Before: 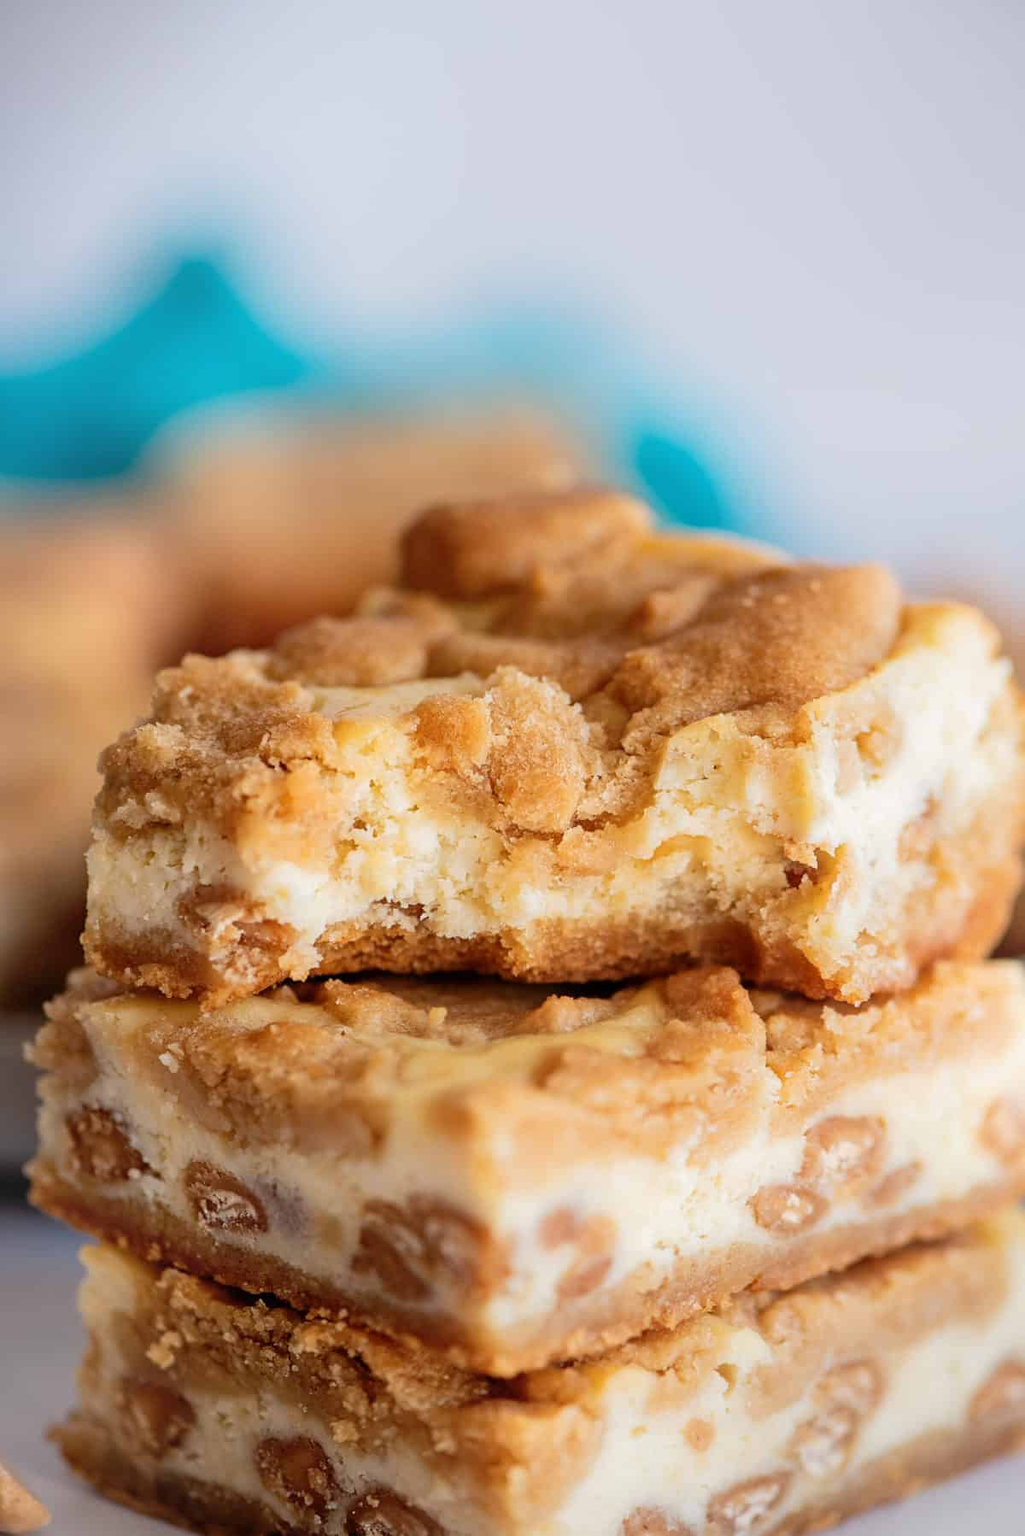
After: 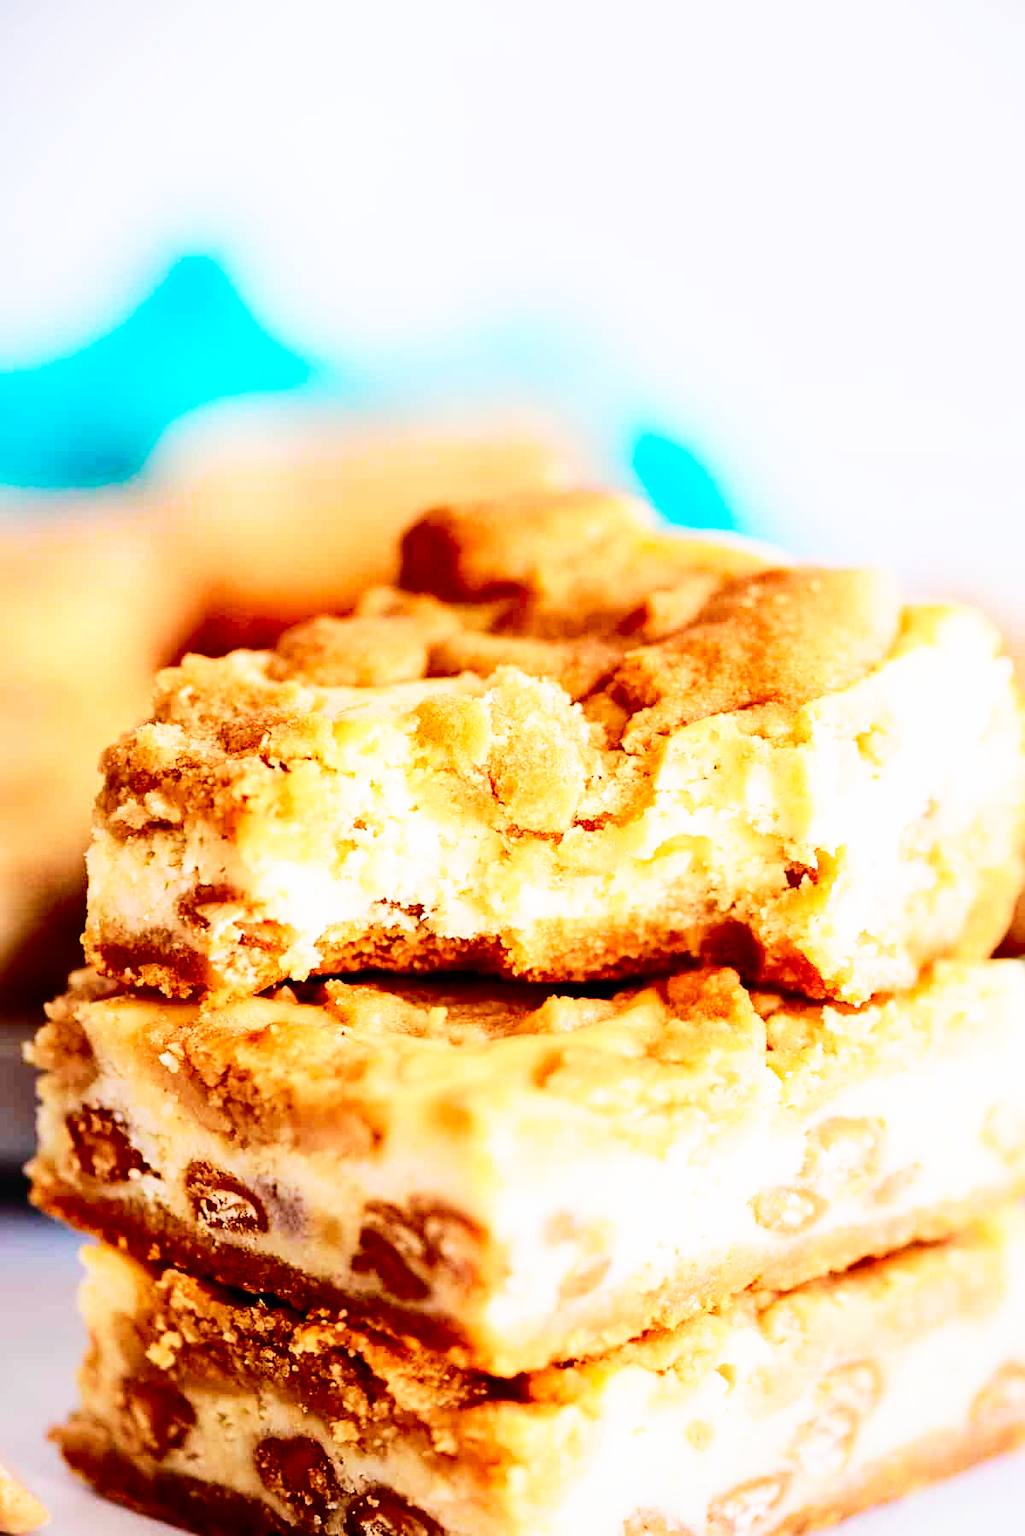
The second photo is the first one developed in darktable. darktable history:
contrast brightness saturation: brightness -0.09
tone curve: curves: ch0 [(0, 0) (0.126, 0.061) (0.338, 0.285) (0.494, 0.518) (0.703, 0.762) (1, 1)]; ch1 [(0, 0) (0.389, 0.313) (0.457, 0.442) (0.5, 0.501) (0.55, 0.578) (1, 1)]; ch2 [(0, 0) (0.44, 0.424) (0.501, 0.499) (0.557, 0.564) (0.613, 0.67) (0.707, 0.746) (1, 1)], color space Lab, independent channels, preserve colors none
base curve: curves: ch0 [(0, 0) (0.007, 0.004) (0.027, 0.03) (0.046, 0.07) (0.207, 0.54) (0.442, 0.872) (0.673, 0.972) (1, 1)], preserve colors none
